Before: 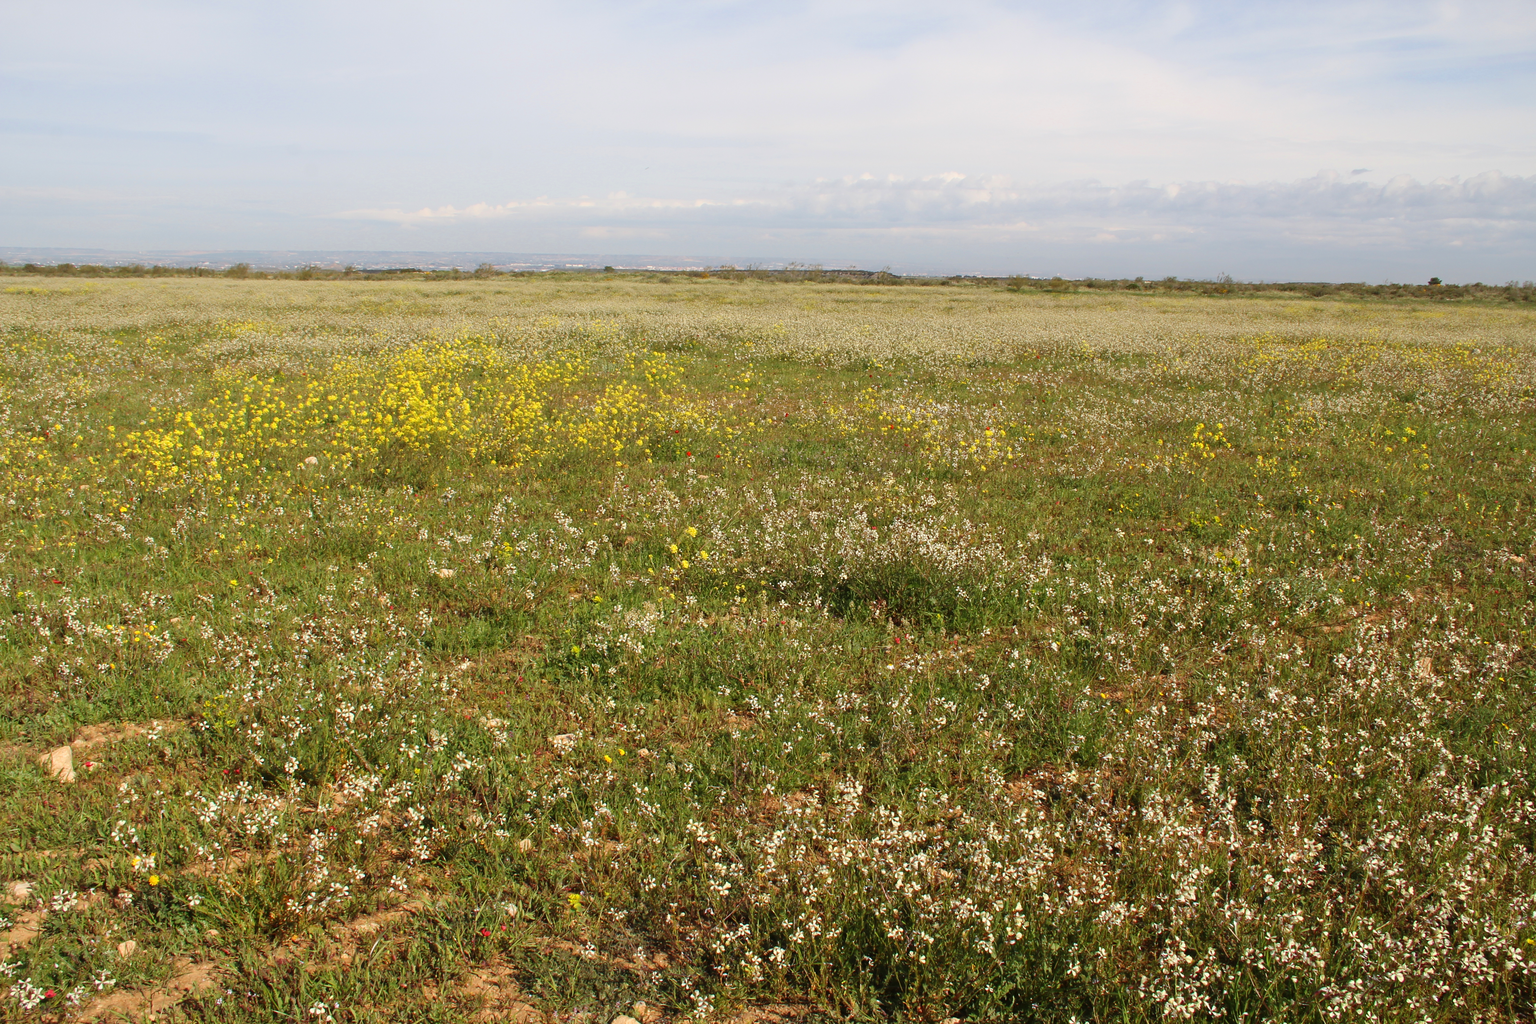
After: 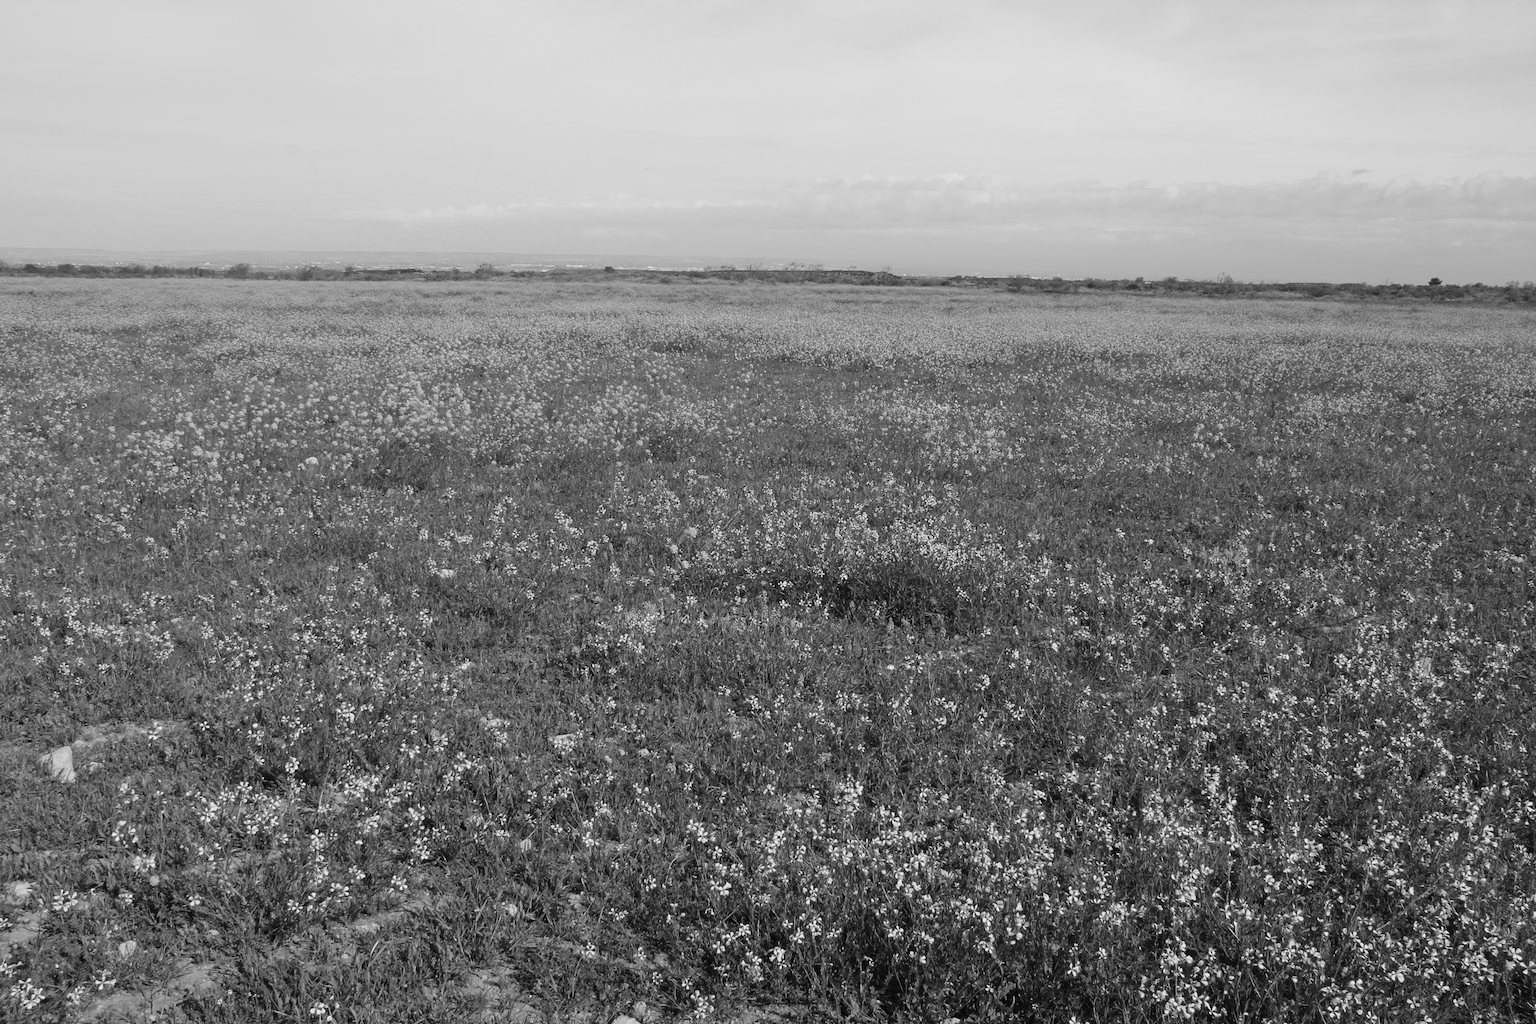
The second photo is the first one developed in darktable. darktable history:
color calibration: output gray [0.23, 0.37, 0.4, 0], gray › normalize channels true, illuminant same as pipeline (D50), adaptation XYZ, x 0.346, y 0.359, gamut compression 0
